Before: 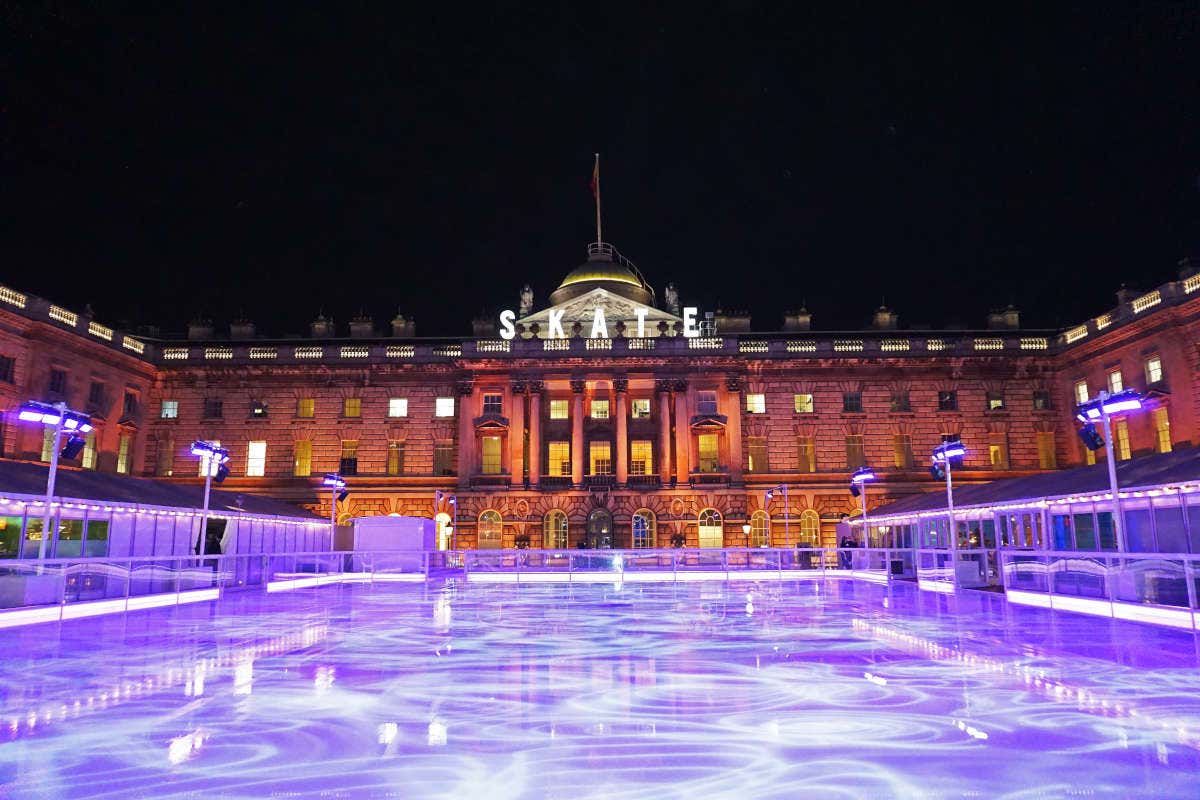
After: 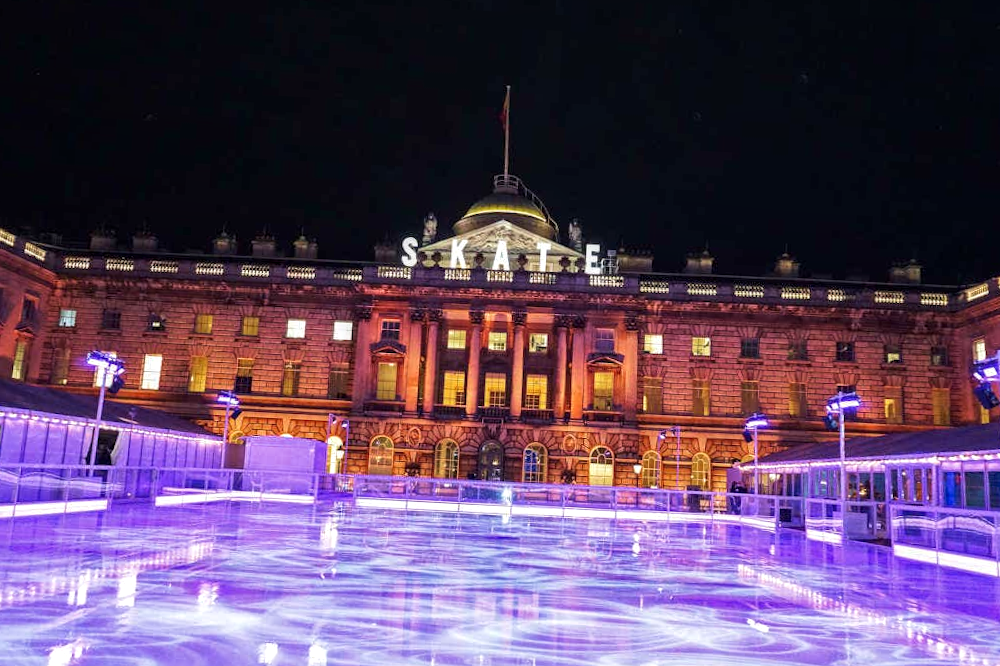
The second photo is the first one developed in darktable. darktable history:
local contrast: detail 130%
velvia: on, module defaults
crop and rotate: angle -3.11°, left 5.264%, top 5.192%, right 4.719%, bottom 4.766%
